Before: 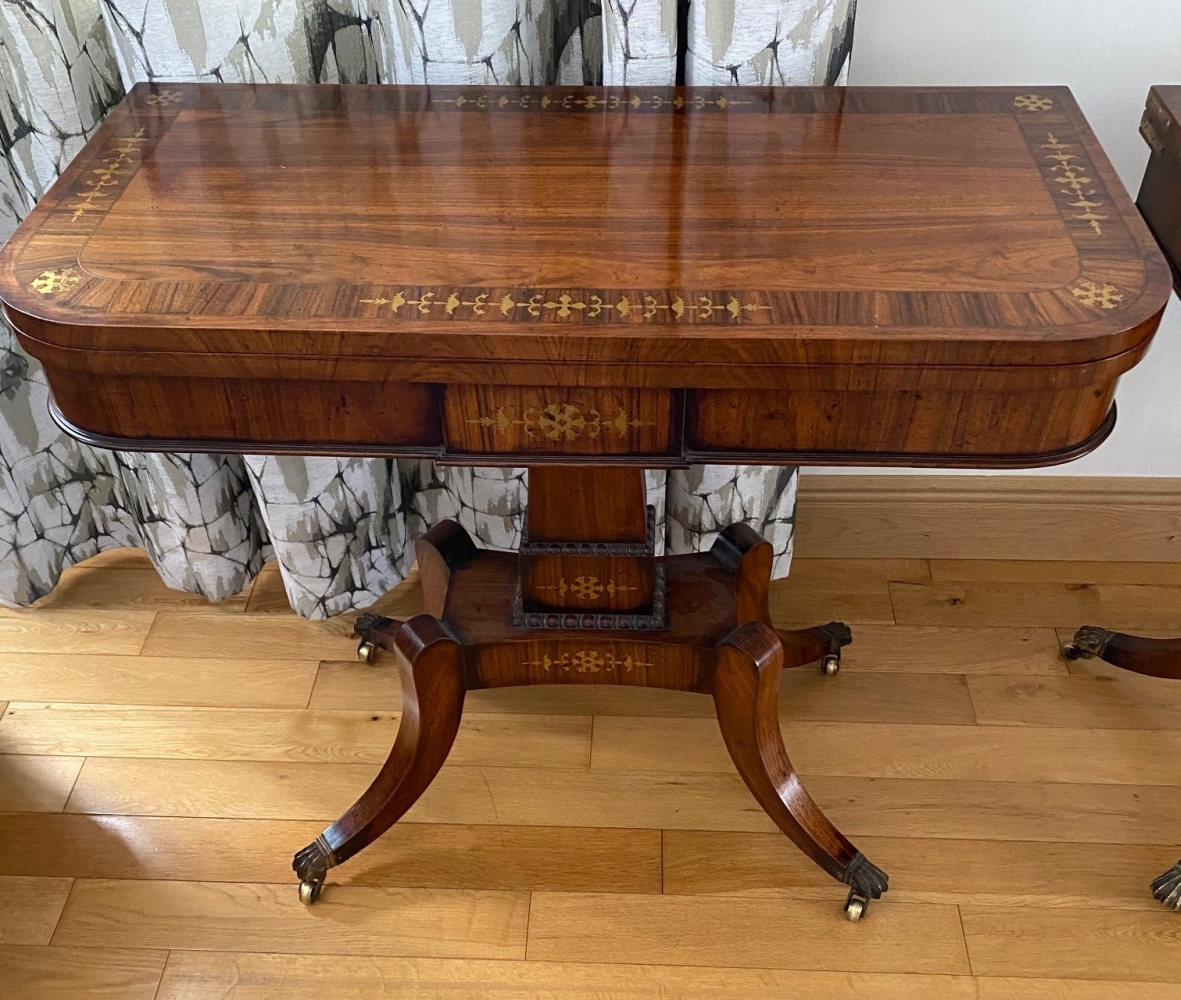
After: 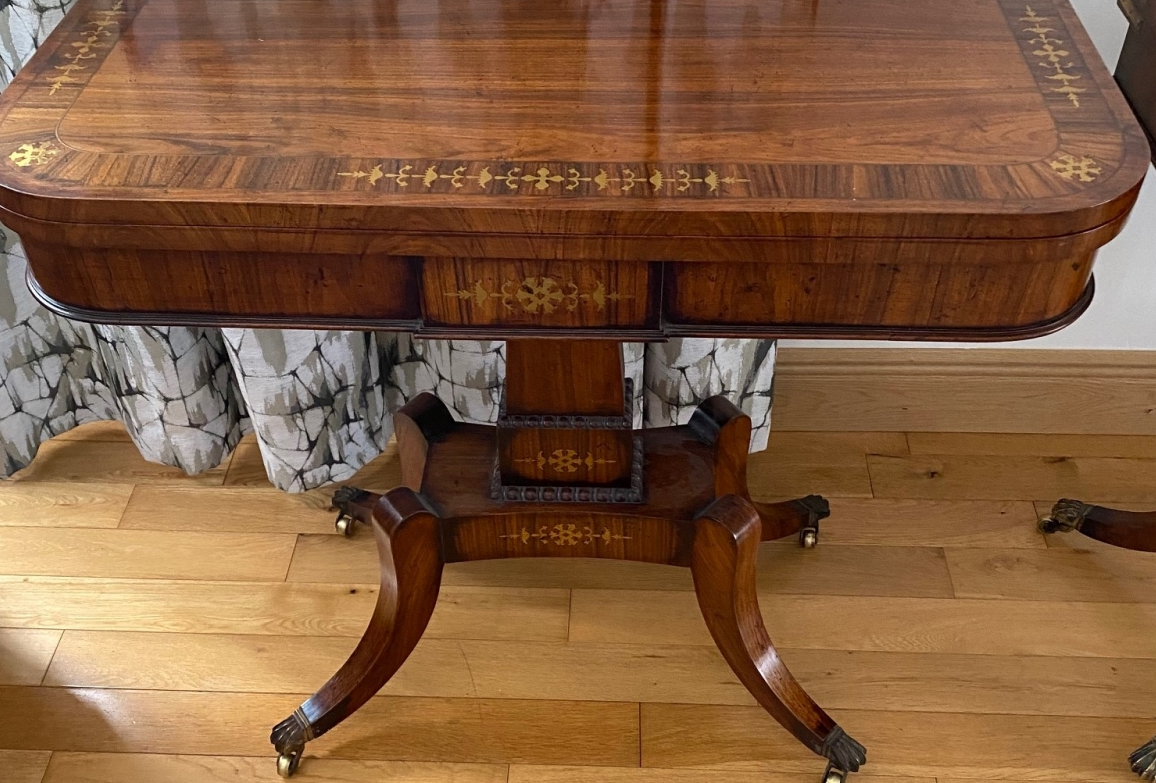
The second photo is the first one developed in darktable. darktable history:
exposure: compensate highlight preservation false
crop and rotate: left 1.896%, top 12.759%, right 0.213%, bottom 8.924%
